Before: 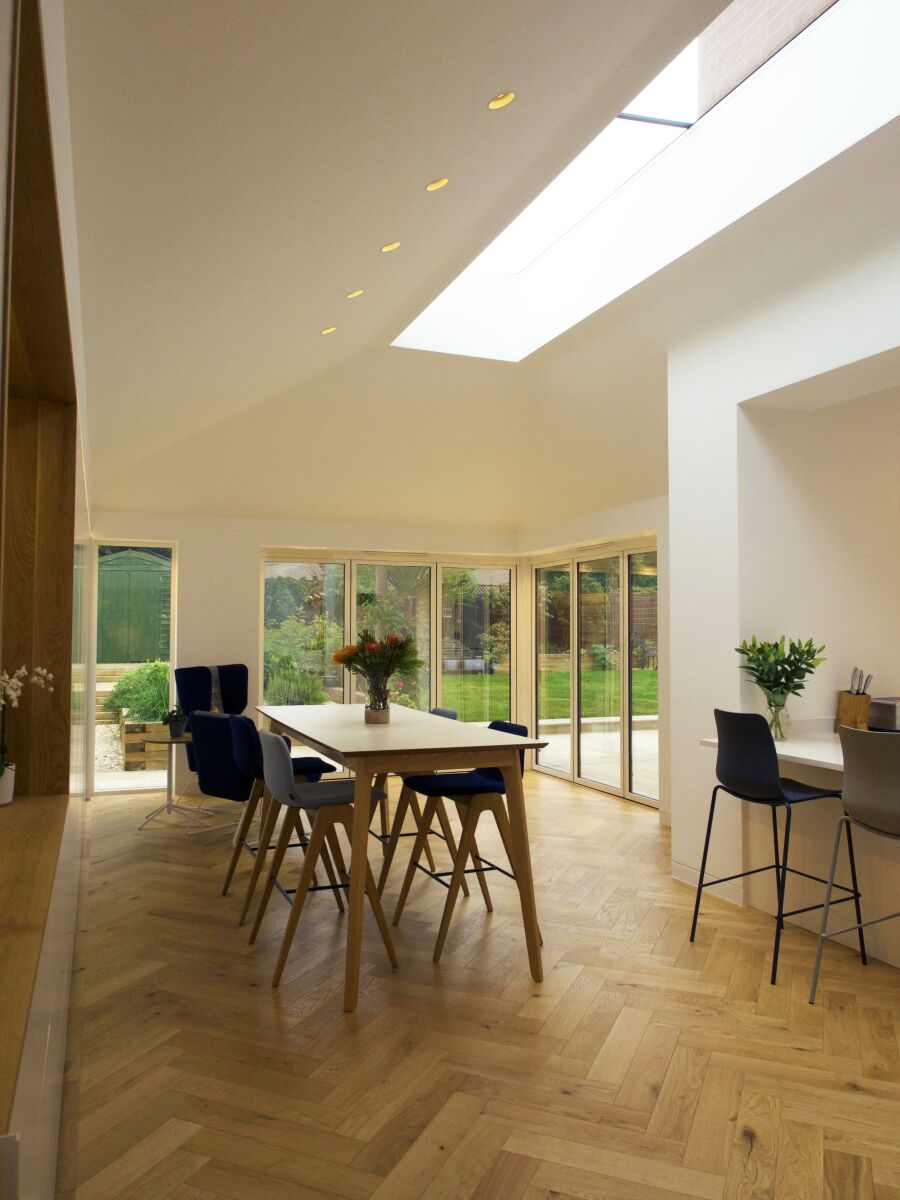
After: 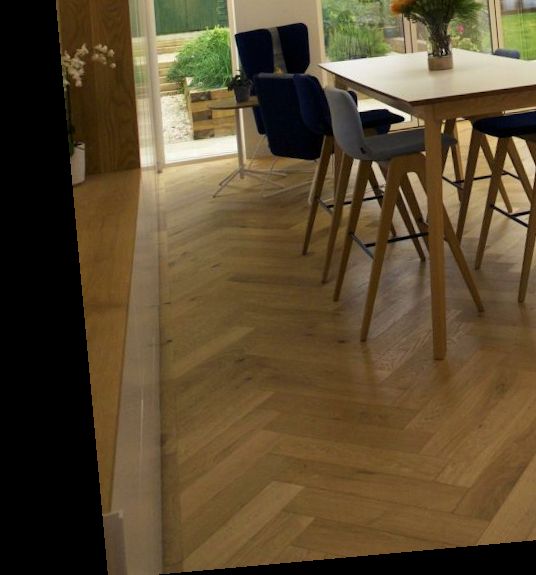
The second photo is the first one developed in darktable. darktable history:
crop and rotate: top 54.778%, right 46.61%, bottom 0.159%
rotate and perspective: rotation -5.2°, automatic cropping off
